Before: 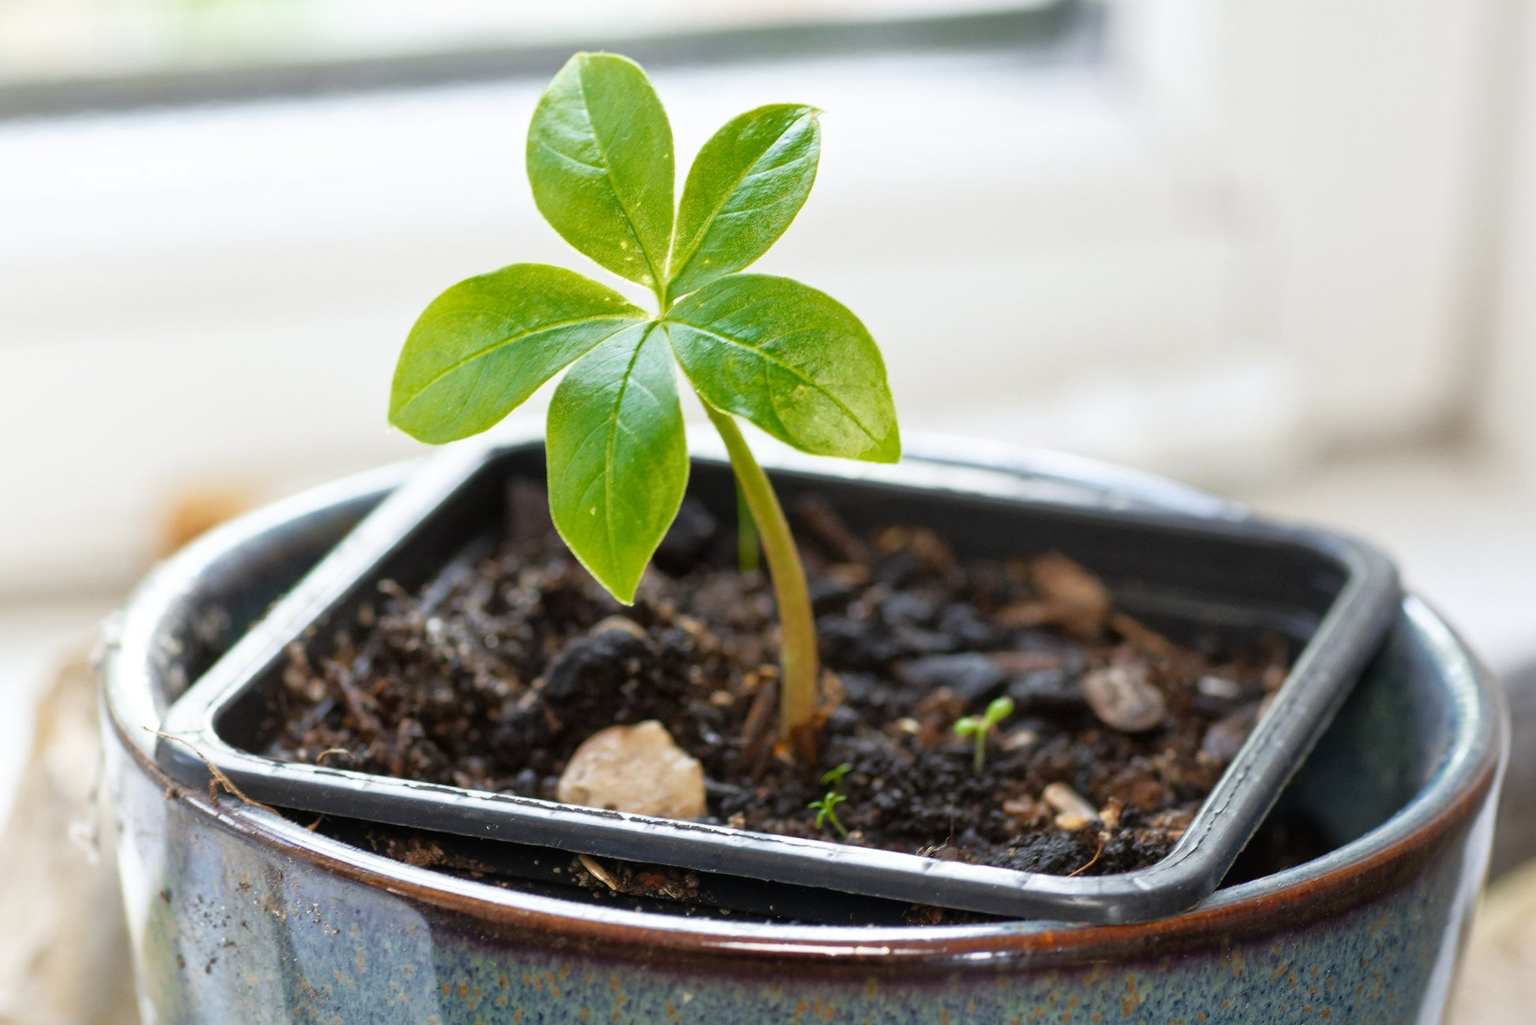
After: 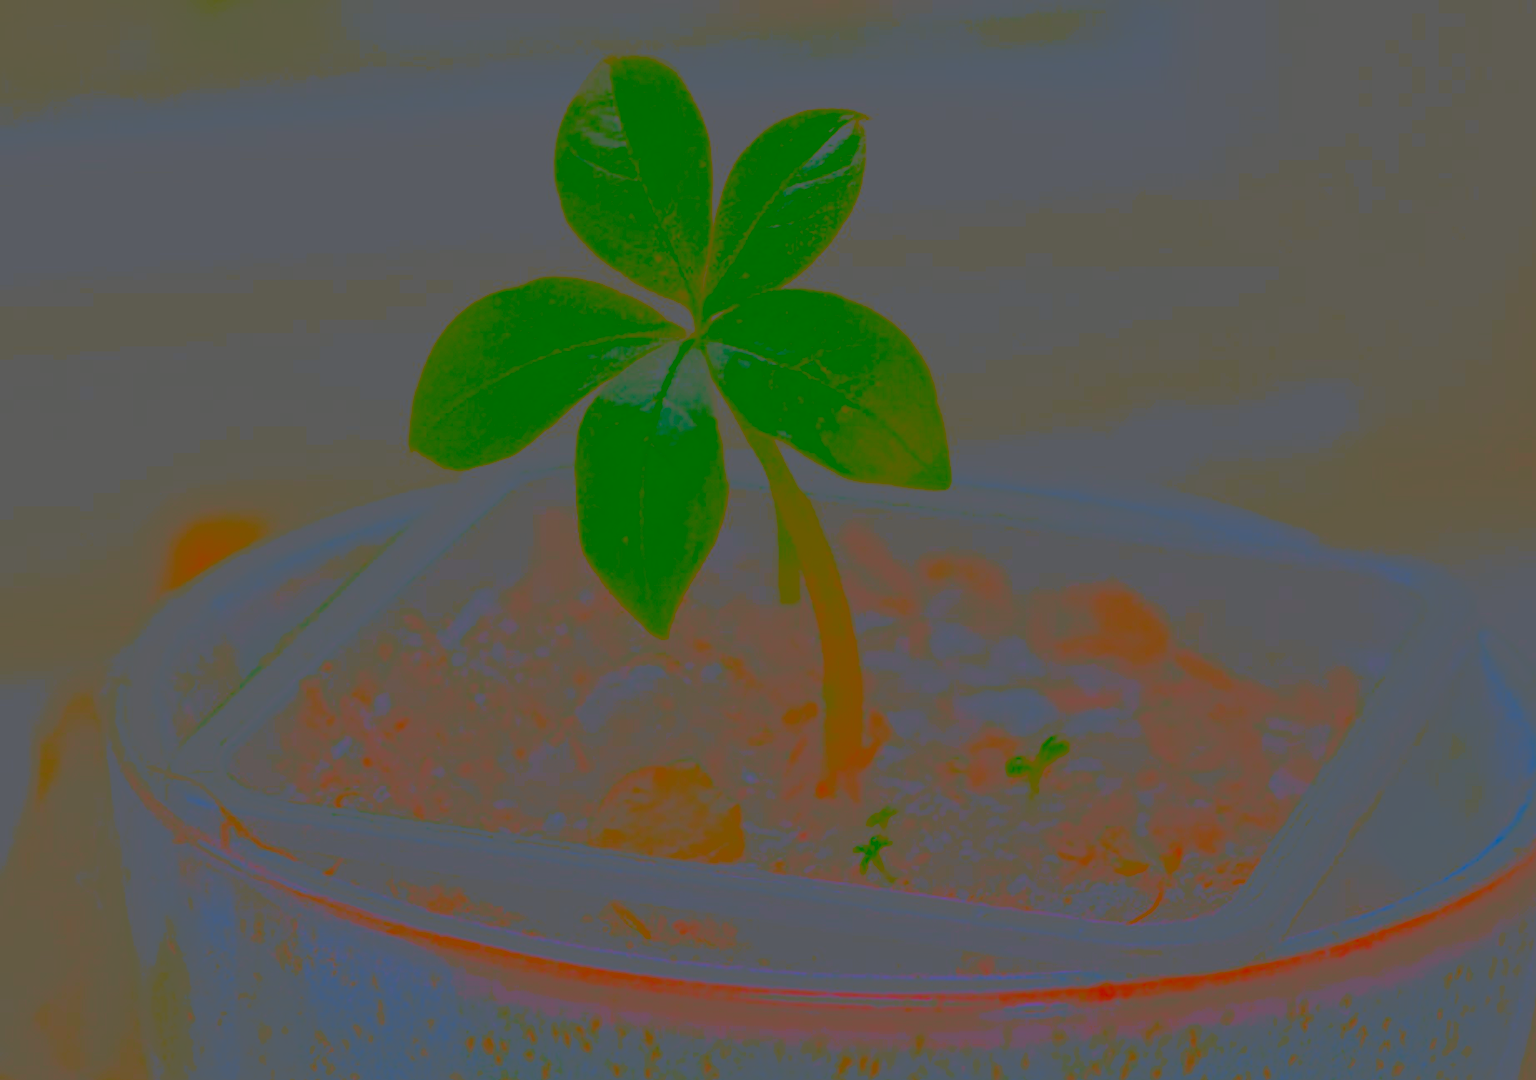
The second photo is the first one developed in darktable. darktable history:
tone curve: curves: ch0 [(0, 0) (0.15, 0.17) (0.452, 0.437) (0.611, 0.588) (0.751, 0.749) (1, 1)]; ch1 [(0, 0) (0.325, 0.327) (0.412, 0.45) (0.453, 0.484) (0.5, 0.501) (0.541, 0.55) (0.617, 0.612) (0.695, 0.697) (1, 1)]; ch2 [(0, 0) (0.386, 0.397) (0.452, 0.459) (0.505, 0.498) (0.524, 0.547) (0.574, 0.566) (0.633, 0.641) (1, 1)], color space Lab, independent channels, preserve colors none
crop and rotate: right 5.167%
contrast brightness saturation: contrast -0.99, brightness -0.17, saturation 0.75
